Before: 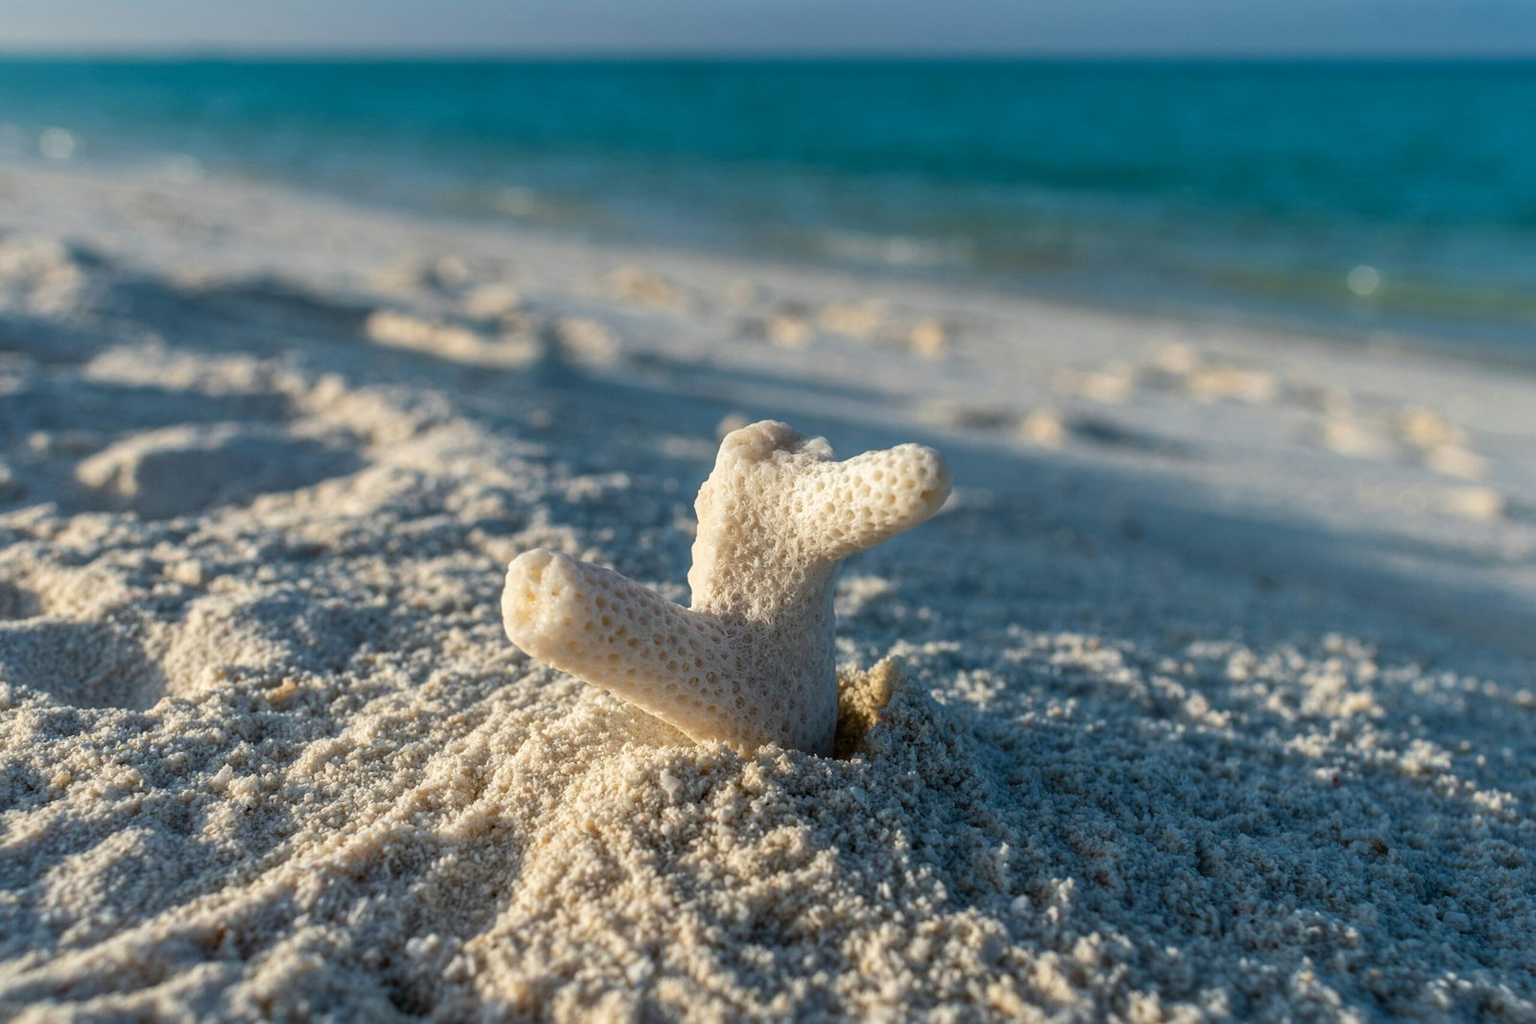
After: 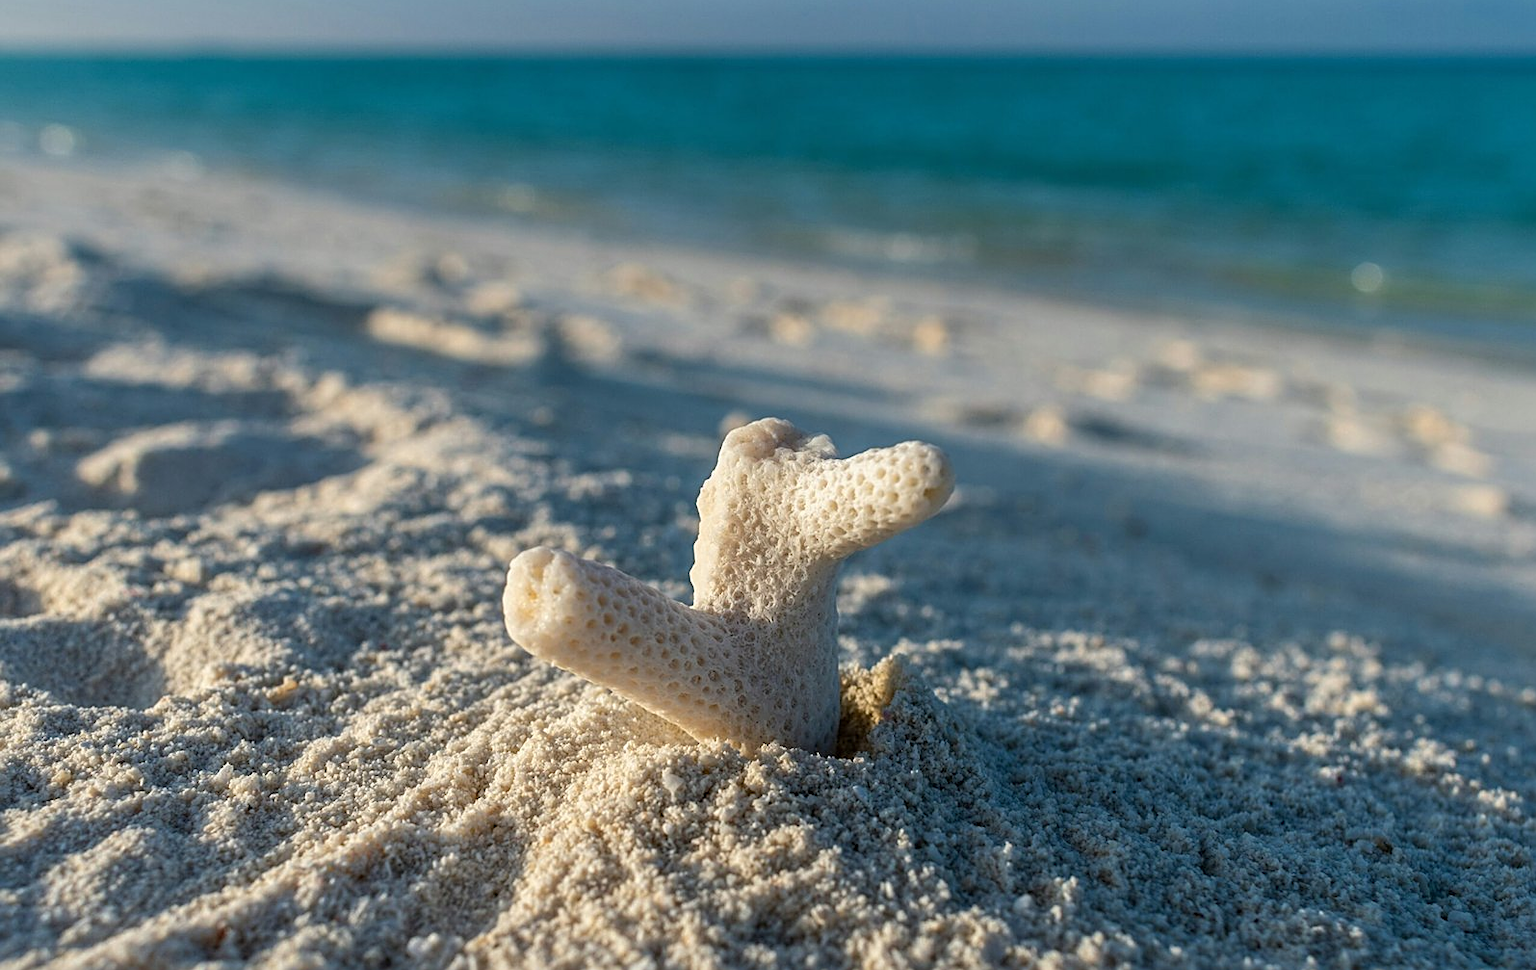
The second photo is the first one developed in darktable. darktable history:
crop: top 0.448%, right 0.264%, bottom 5.045%
sharpen: on, module defaults
tone equalizer: -7 EV 0.18 EV, -6 EV 0.12 EV, -5 EV 0.08 EV, -4 EV 0.04 EV, -2 EV -0.02 EV, -1 EV -0.04 EV, +0 EV -0.06 EV, luminance estimator HSV value / RGB max
